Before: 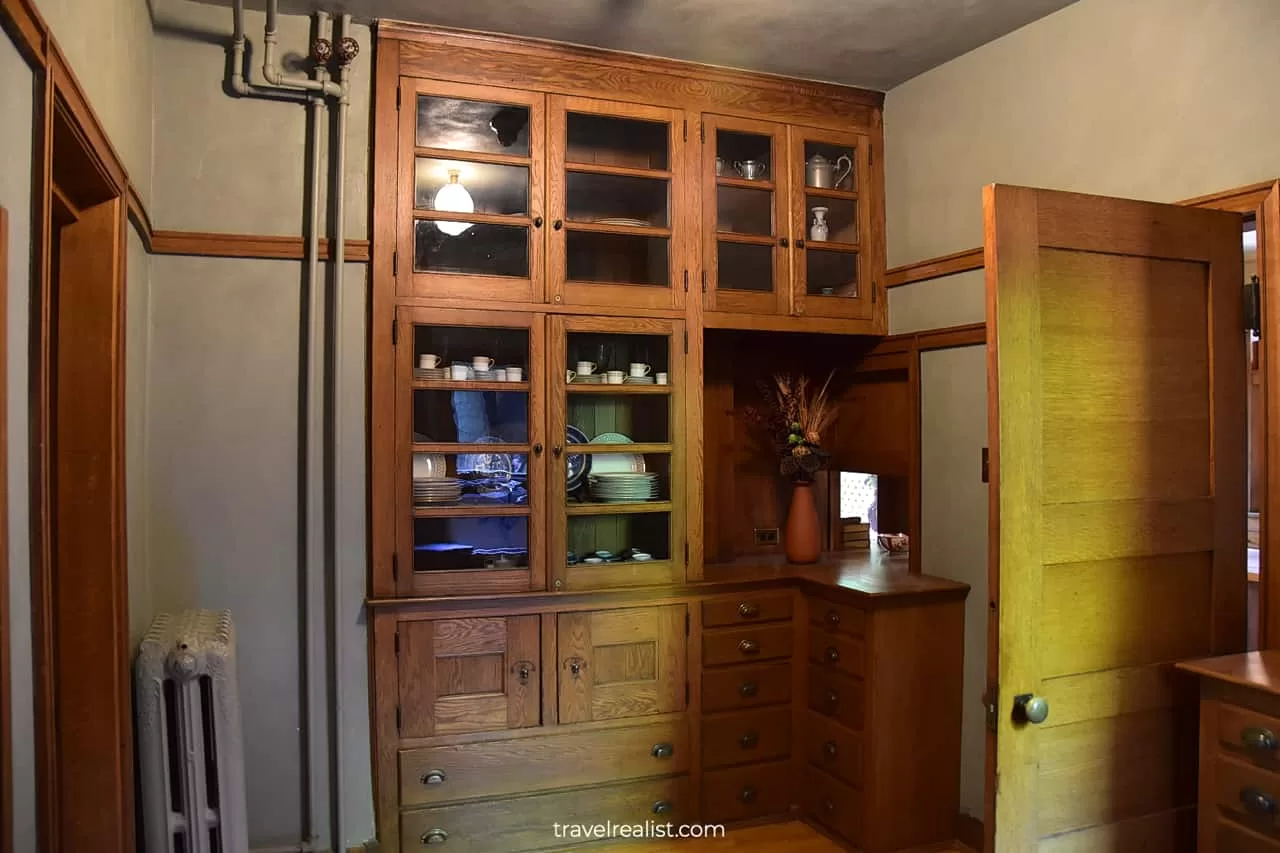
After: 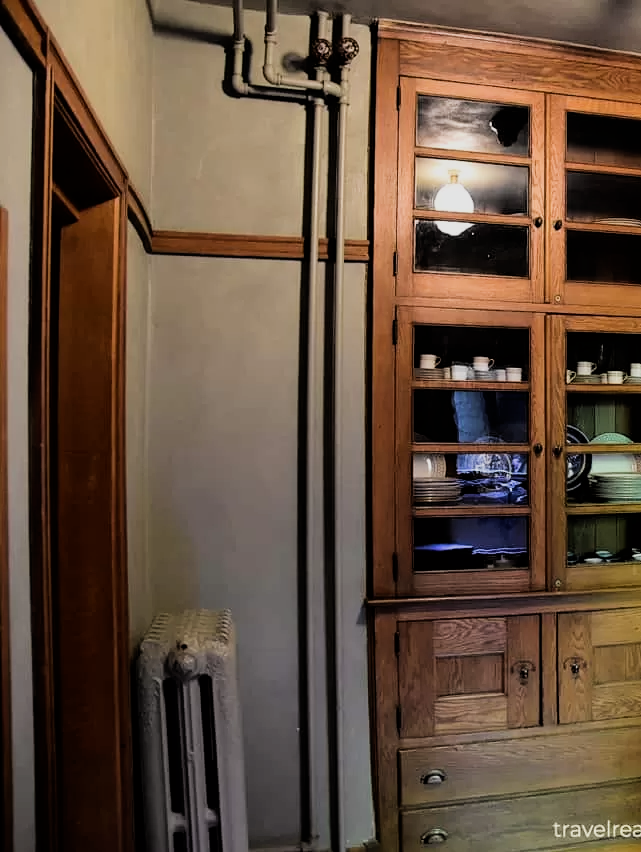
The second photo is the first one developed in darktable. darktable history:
crop and rotate: left 0.048%, top 0%, right 49.824%
filmic rgb: black relative exposure -5.03 EV, white relative exposure 3.96 EV, hardness 2.88, contrast 1.3, highlights saturation mix -31.02%
